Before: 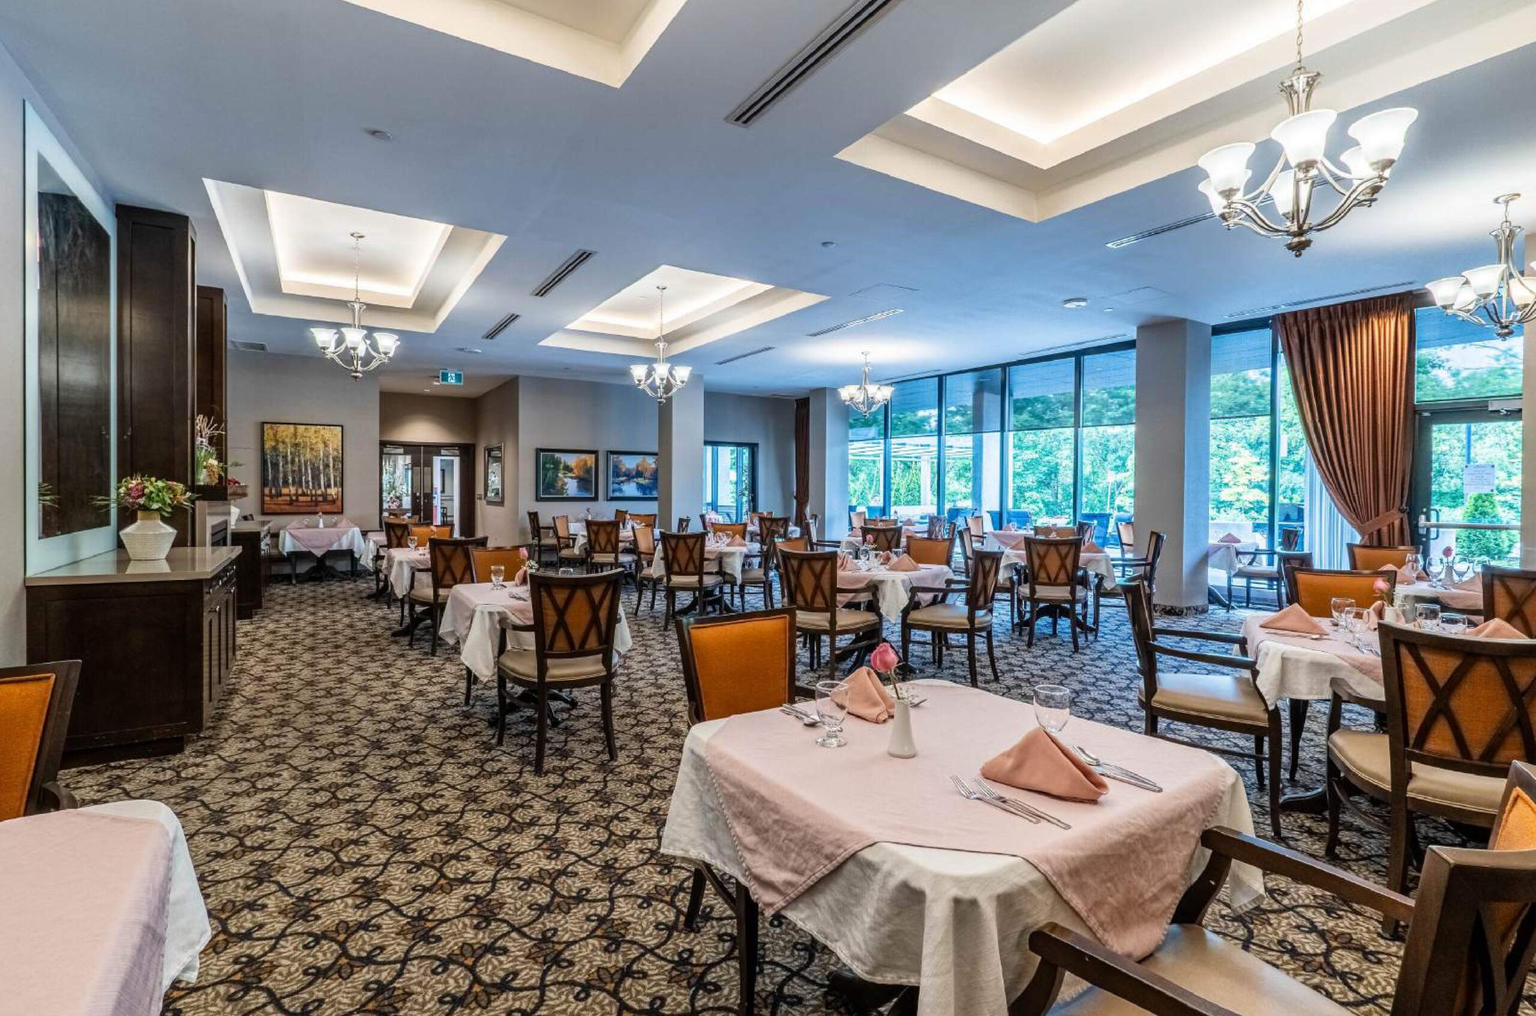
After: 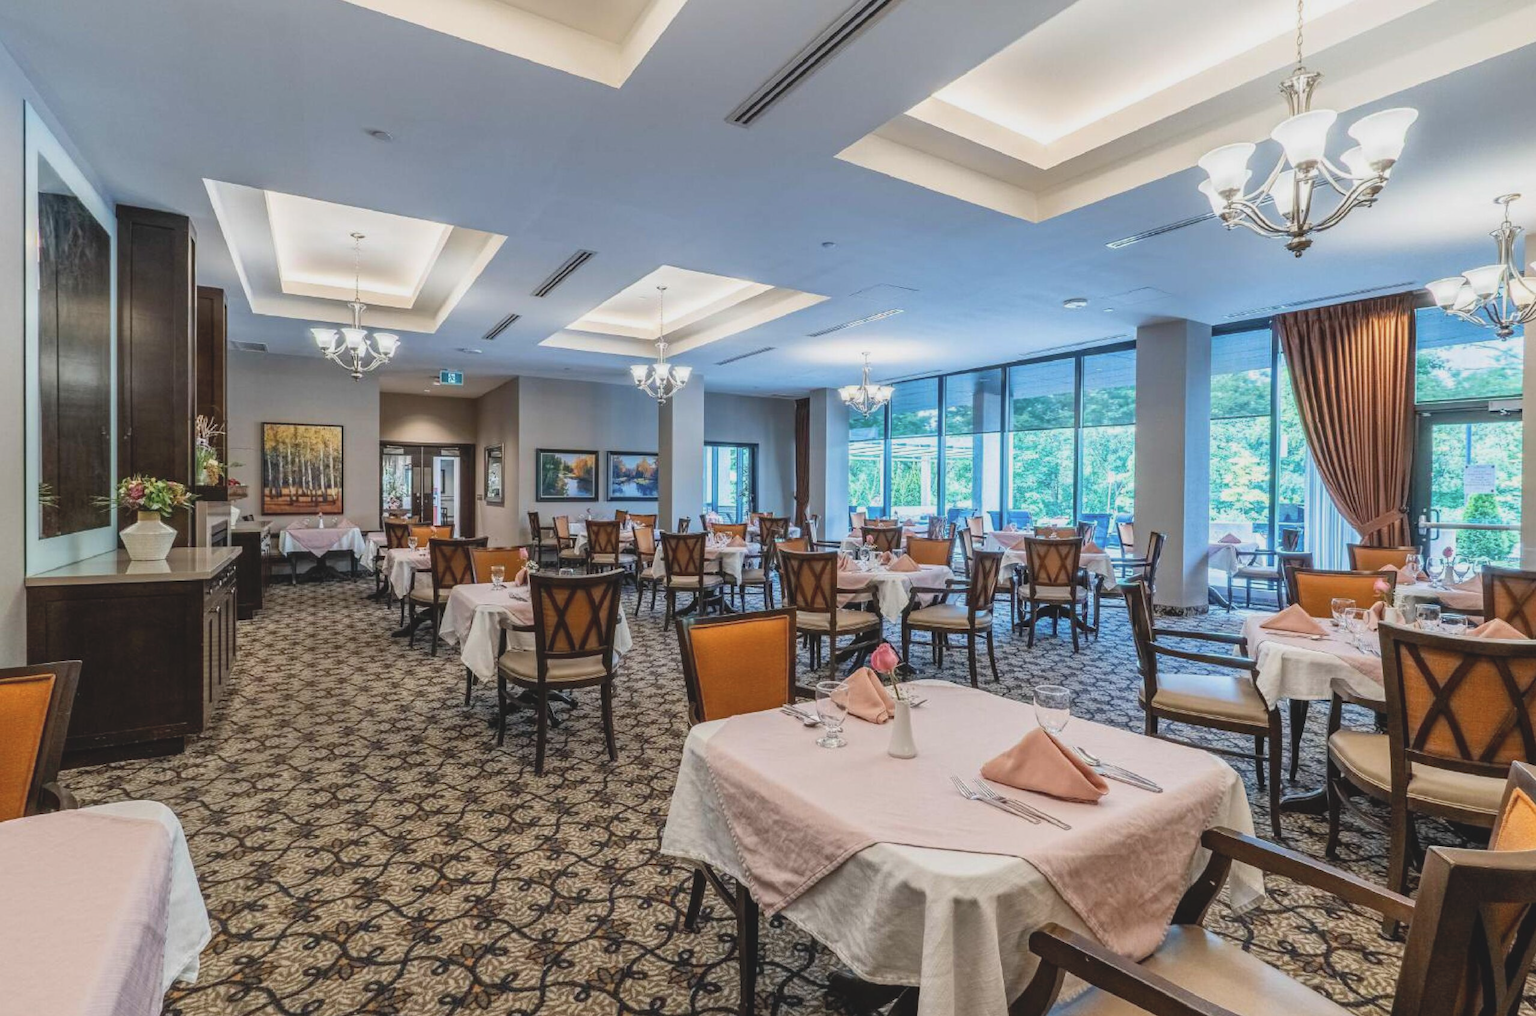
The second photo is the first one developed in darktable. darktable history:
contrast brightness saturation: contrast -0.15, brightness 0.05, saturation -0.12
white balance: red 1, blue 1
